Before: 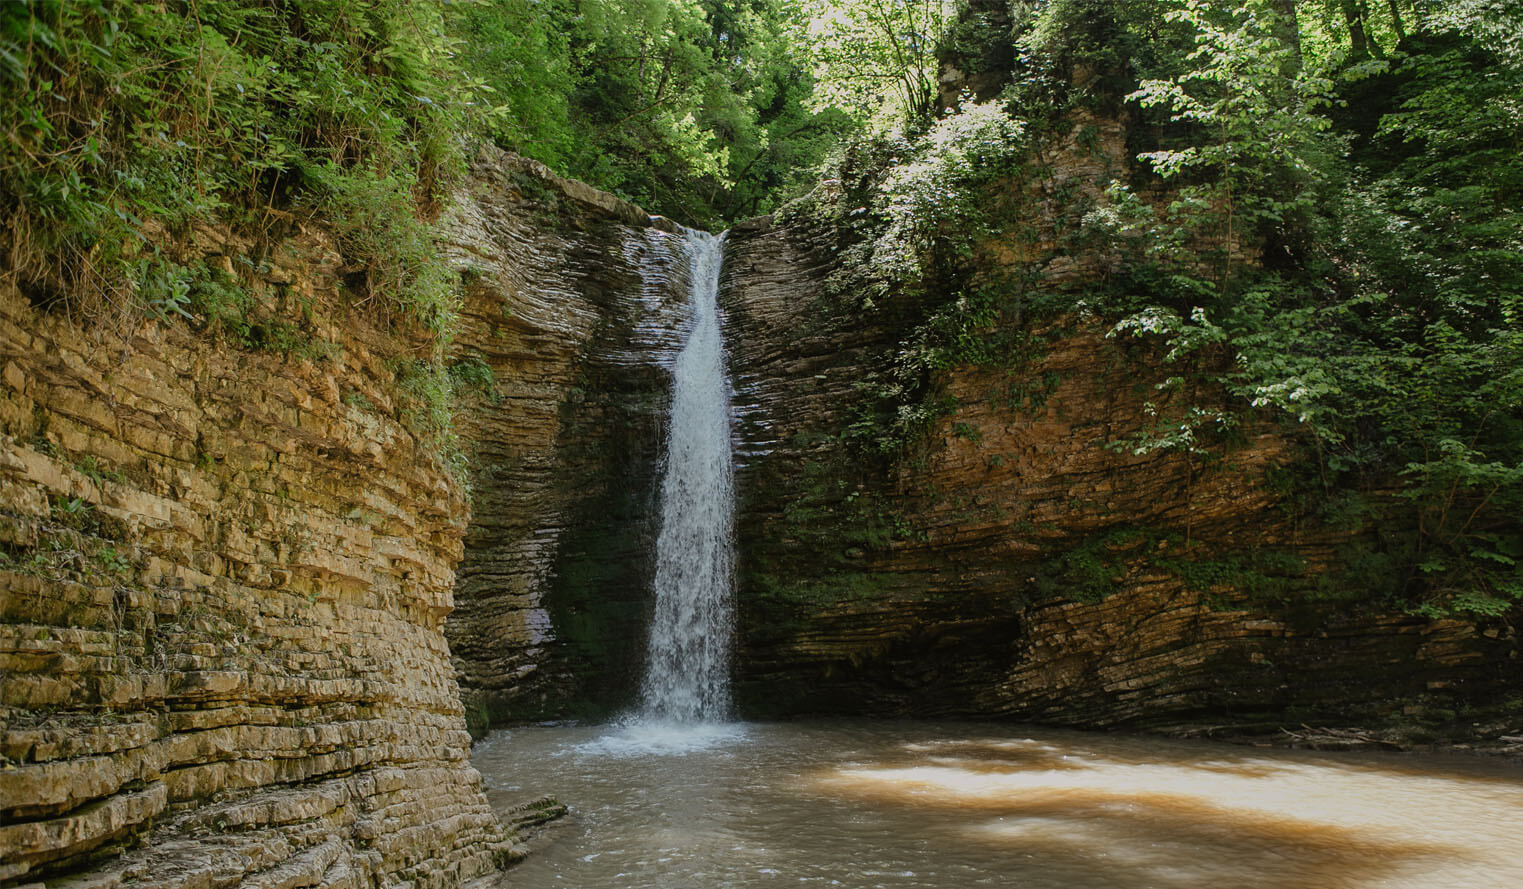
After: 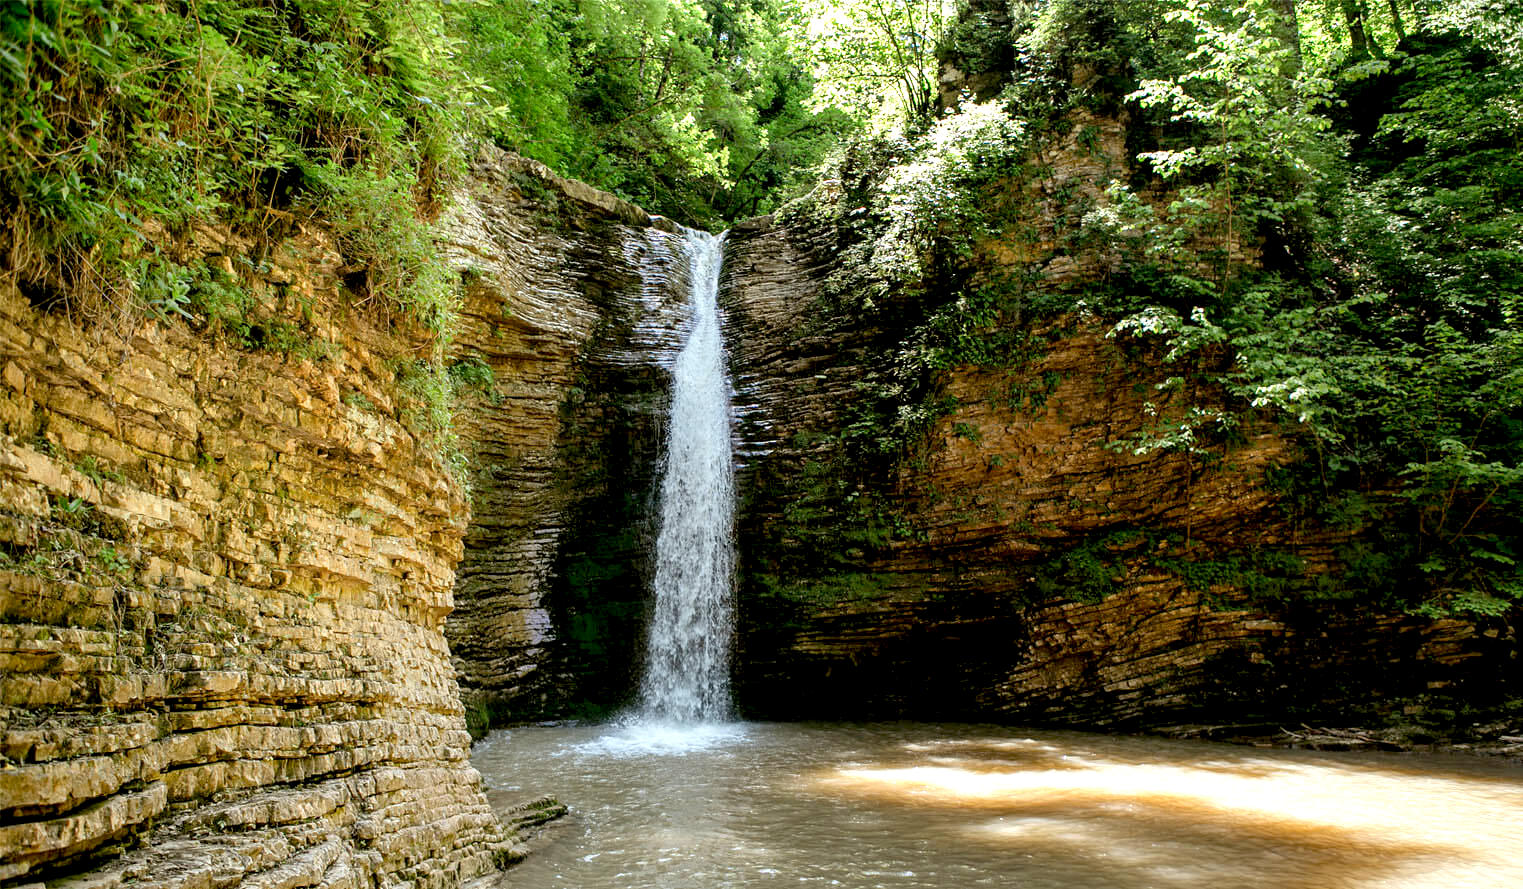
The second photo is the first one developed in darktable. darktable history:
exposure: black level correction 0.011, exposure 1.08 EV, compensate highlight preservation false
